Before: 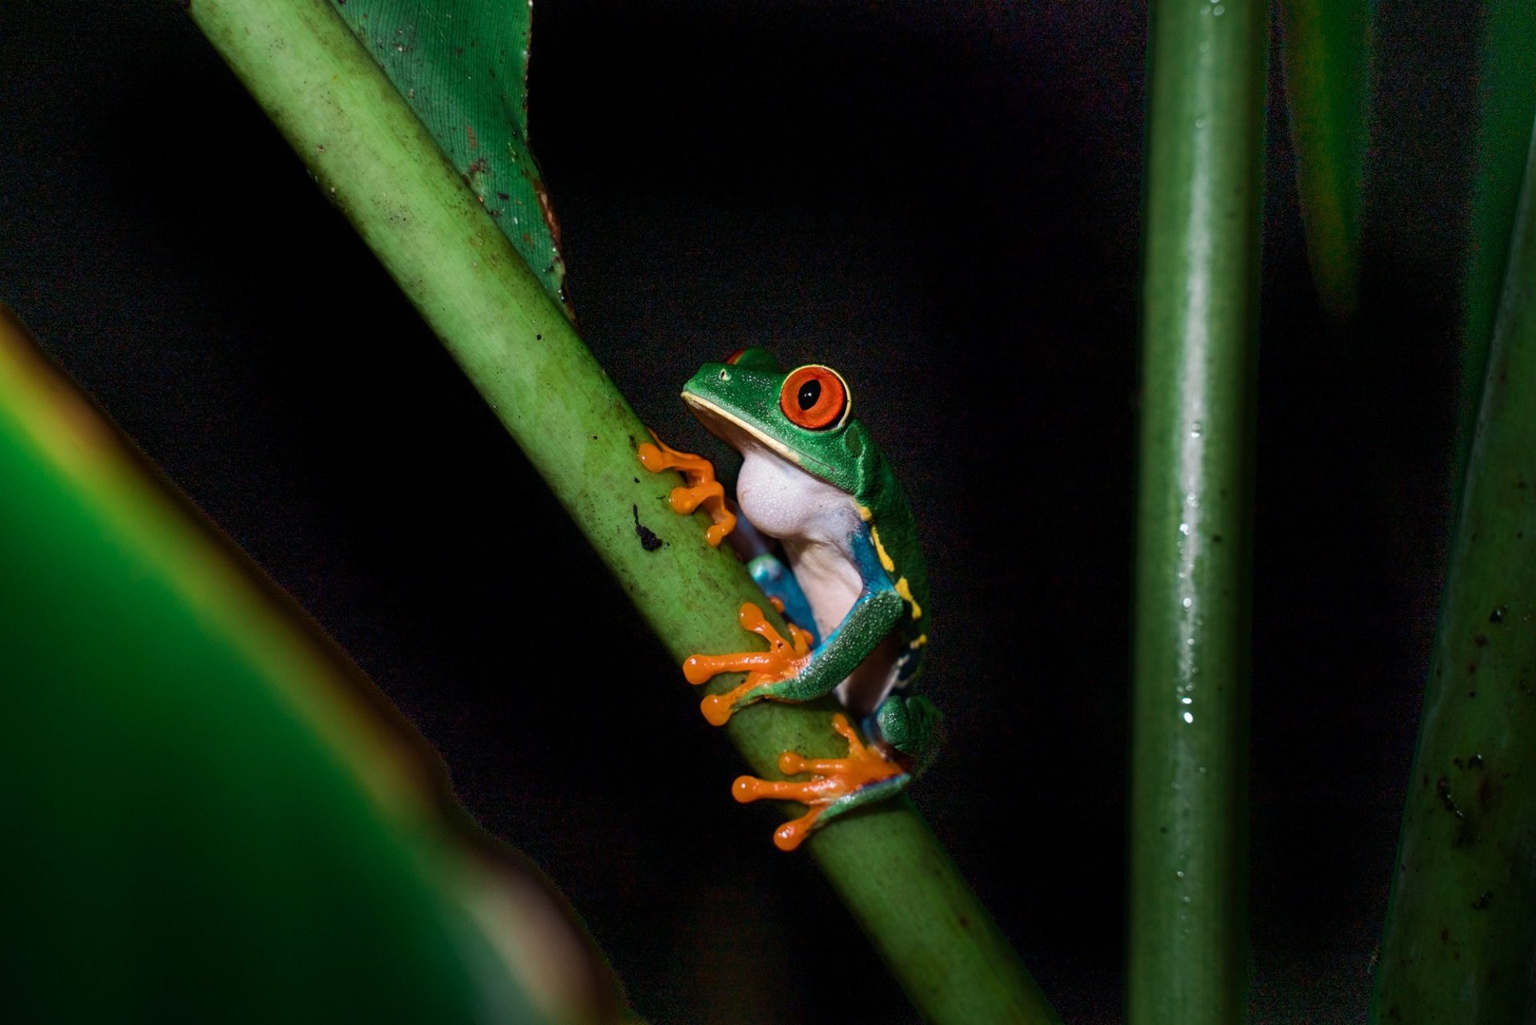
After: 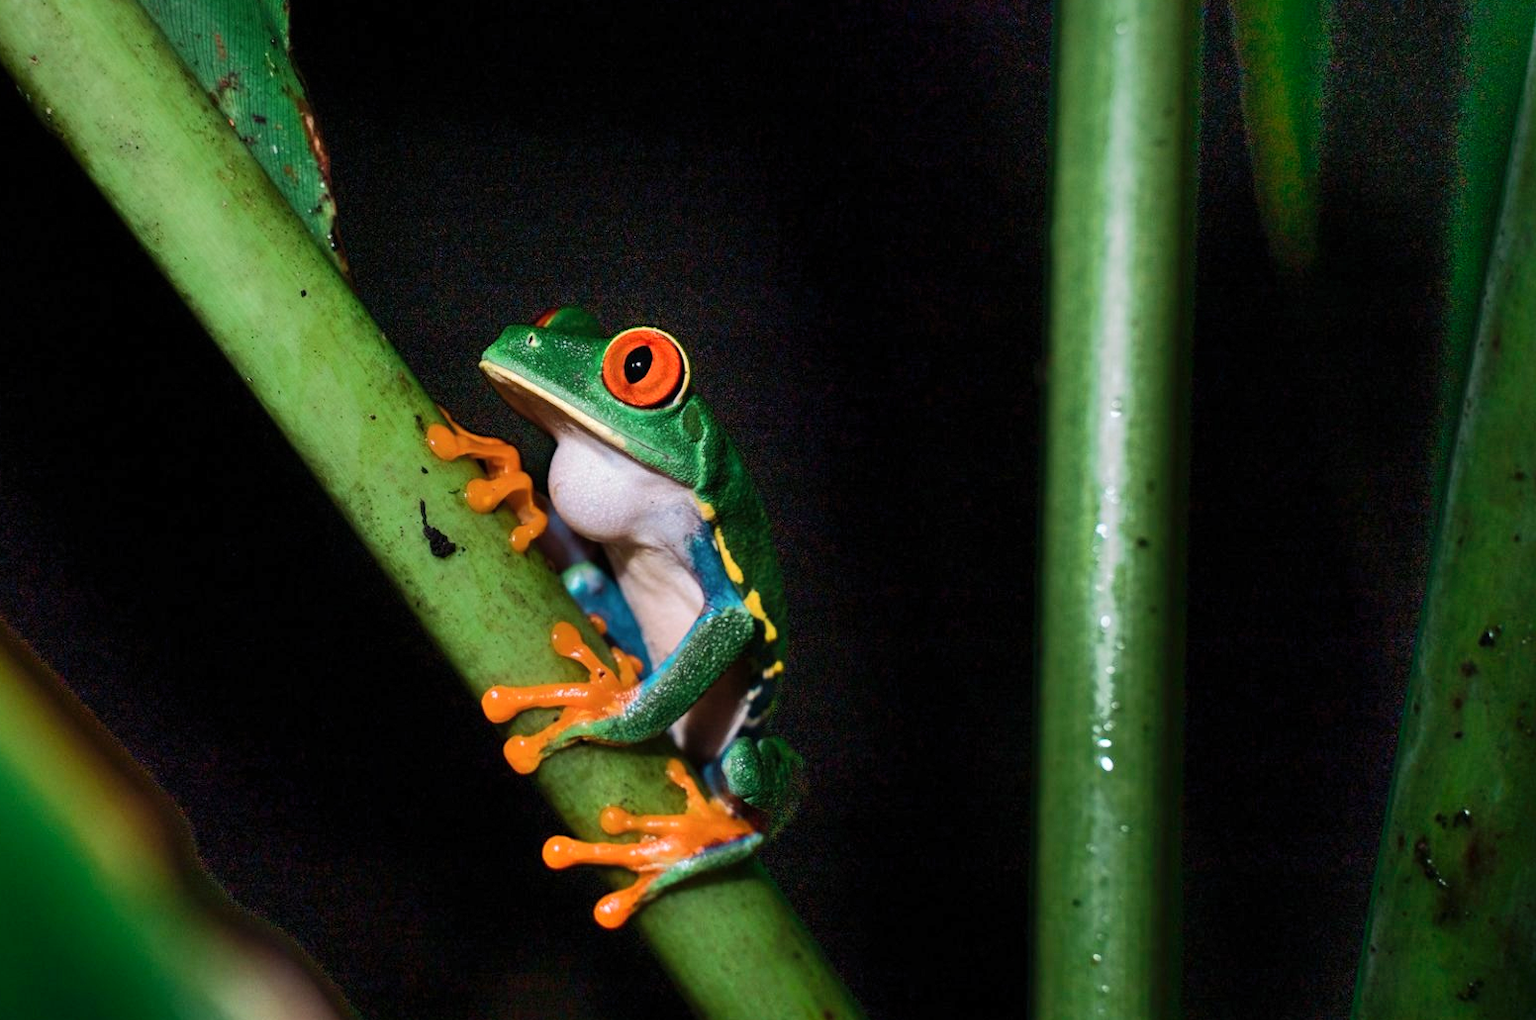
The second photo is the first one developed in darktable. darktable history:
shadows and highlights: low approximation 0.01, soften with gaussian
crop: left 19.132%, top 9.759%, right 0.001%, bottom 9.757%
